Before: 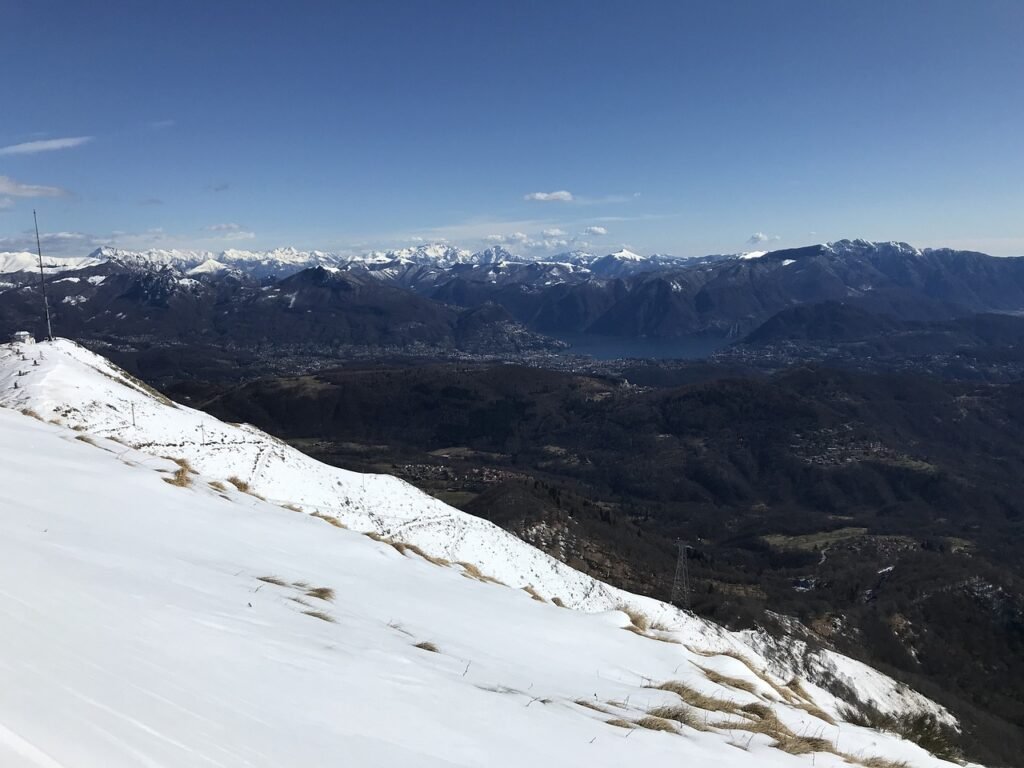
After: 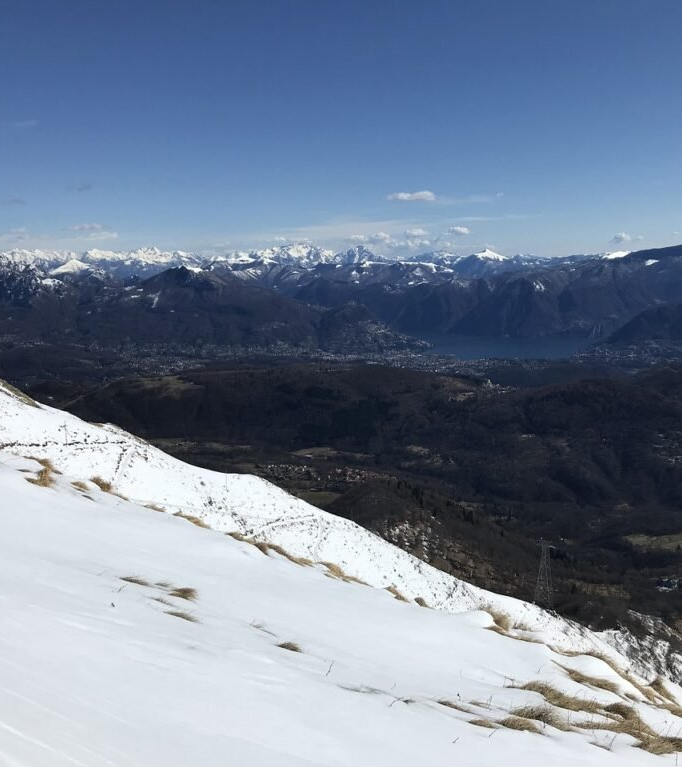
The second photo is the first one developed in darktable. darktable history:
crop and rotate: left 13.443%, right 19.872%
